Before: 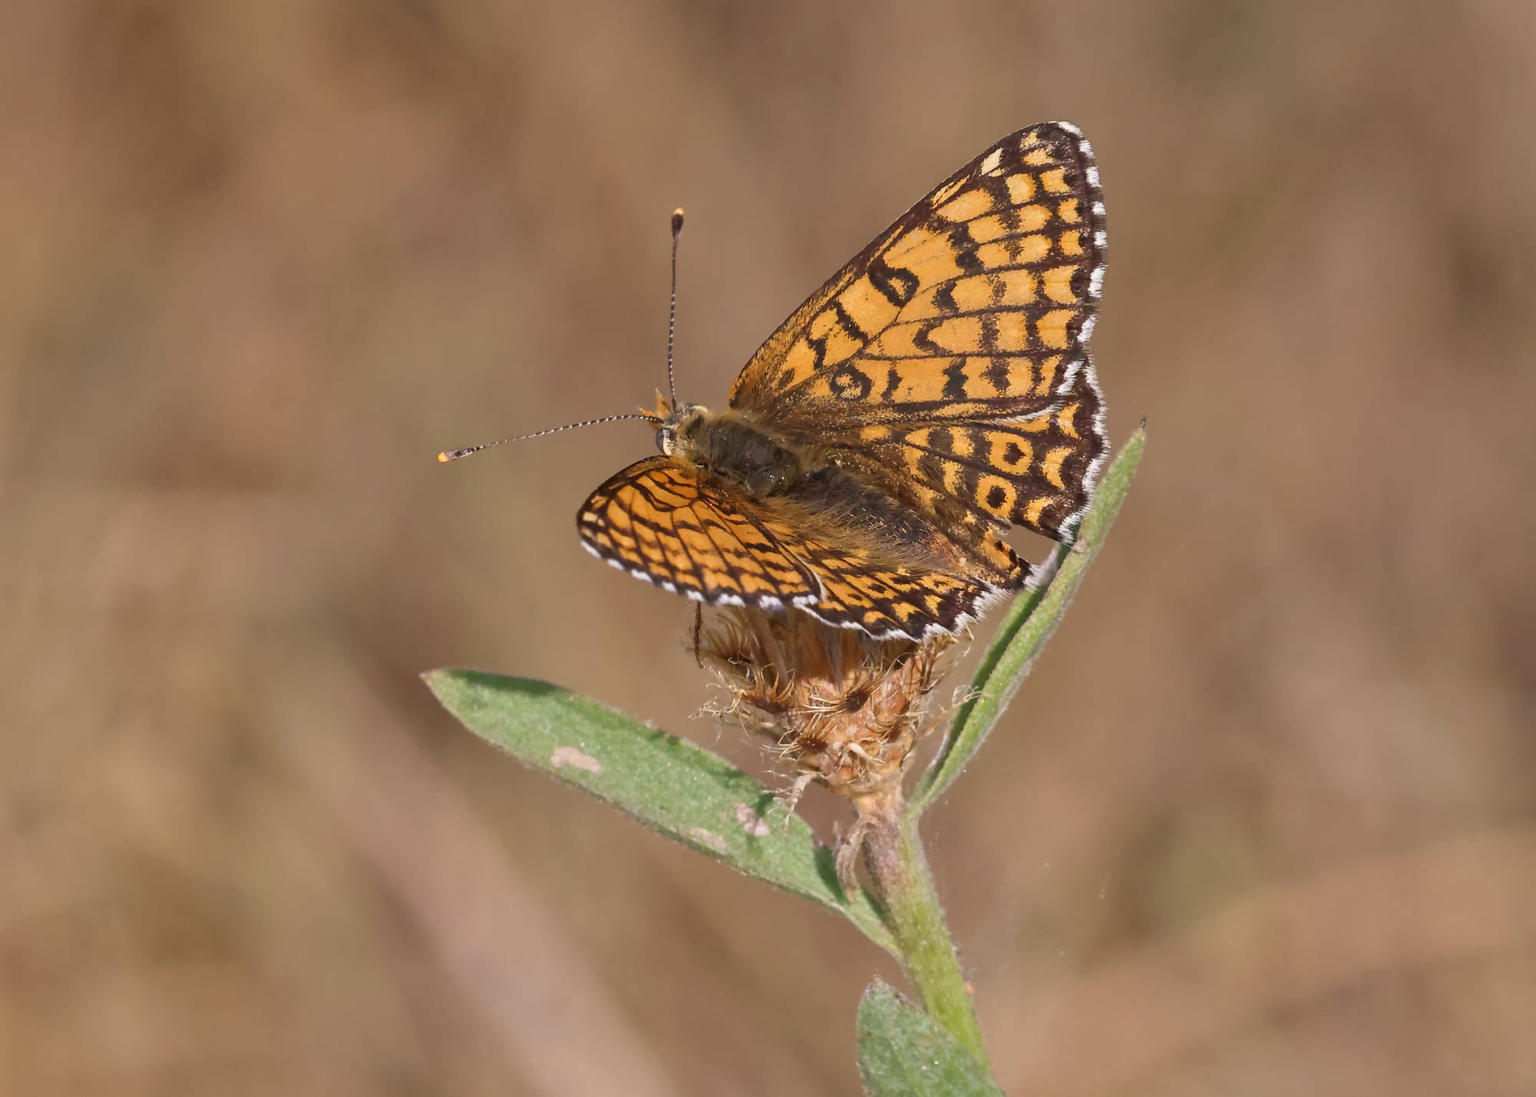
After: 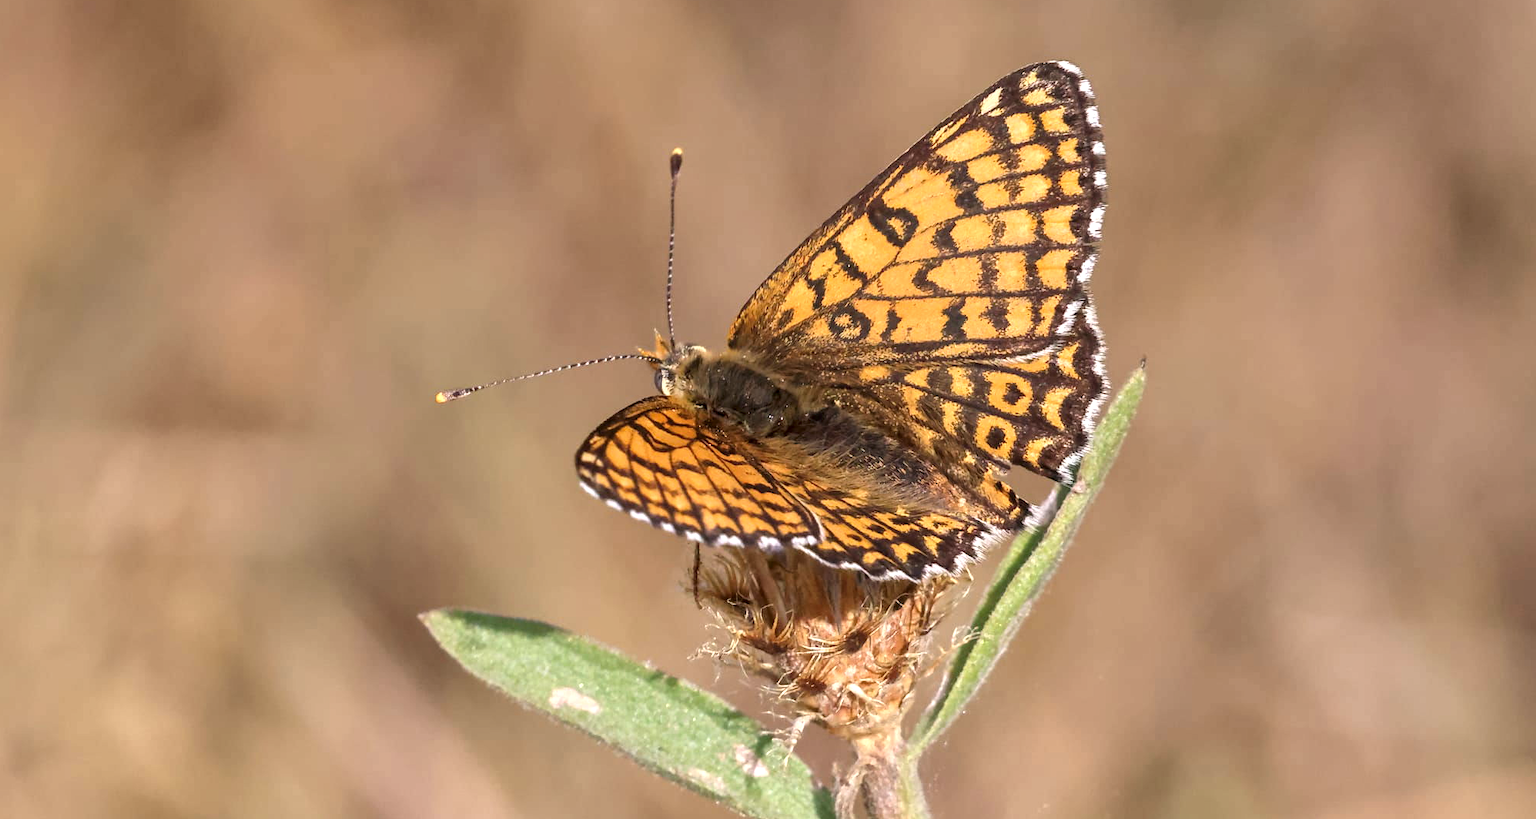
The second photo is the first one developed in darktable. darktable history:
tone equalizer: -8 EV -0.743 EV, -7 EV -0.673 EV, -6 EV -0.613 EV, -5 EV -0.383 EV, -3 EV 0.386 EV, -2 EV 0.6 EV, -1 EV 0.701 EV, +0 EV 0.774 EV, mask exposure compensation -0.504 EV
crop: left 0.245%, top 5.536%, bottom 19.932%
local contrast: on, module defaults
